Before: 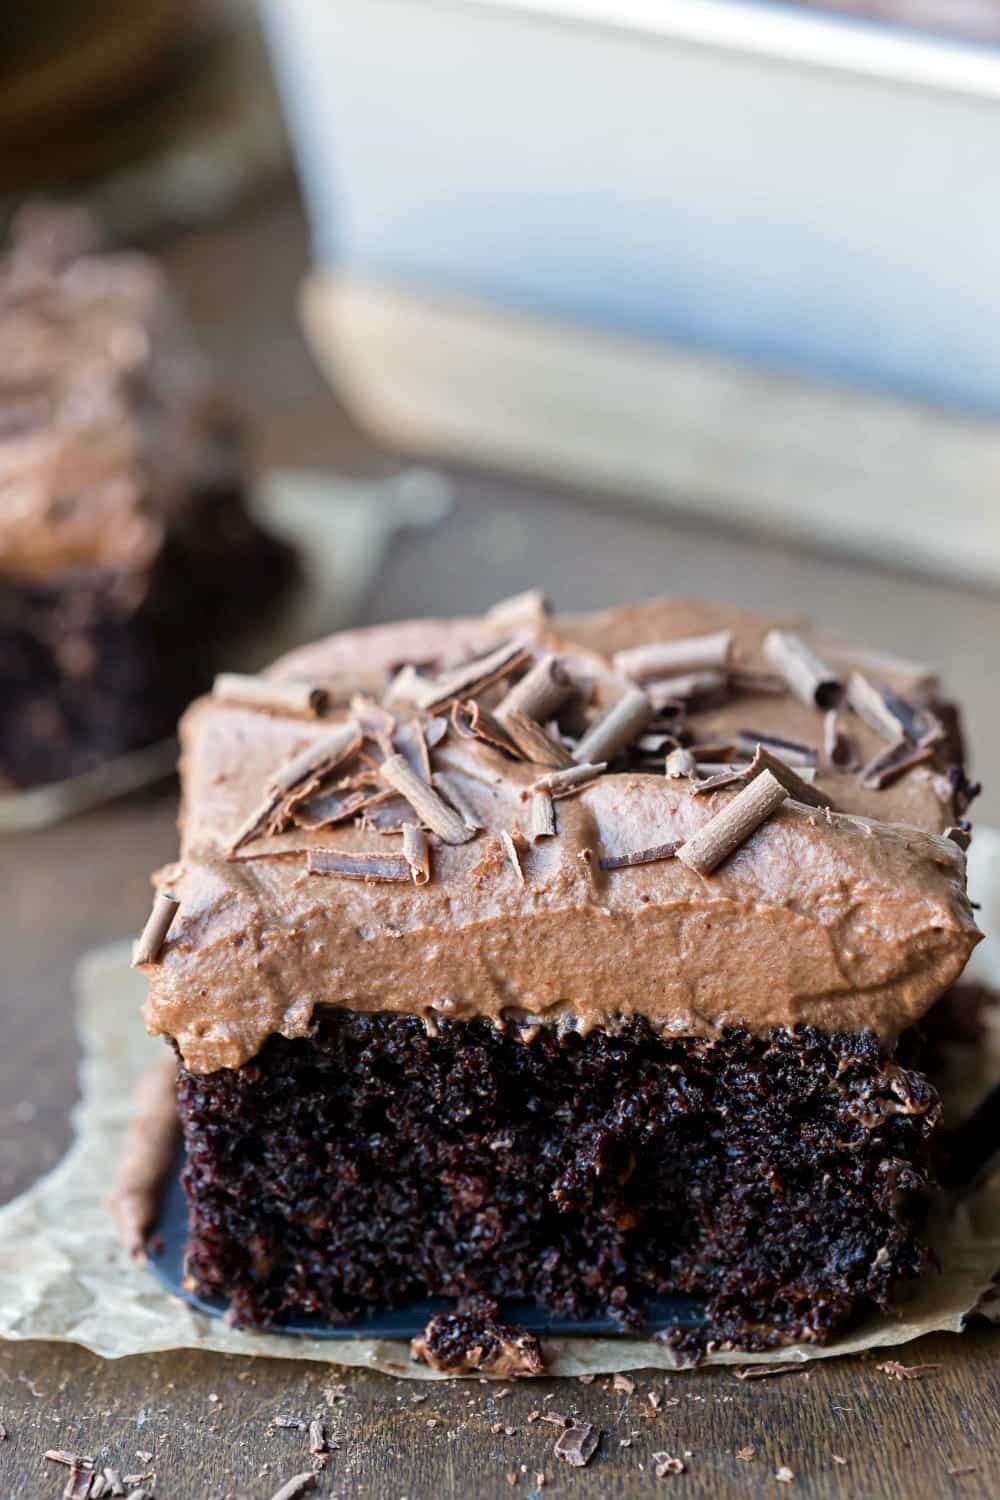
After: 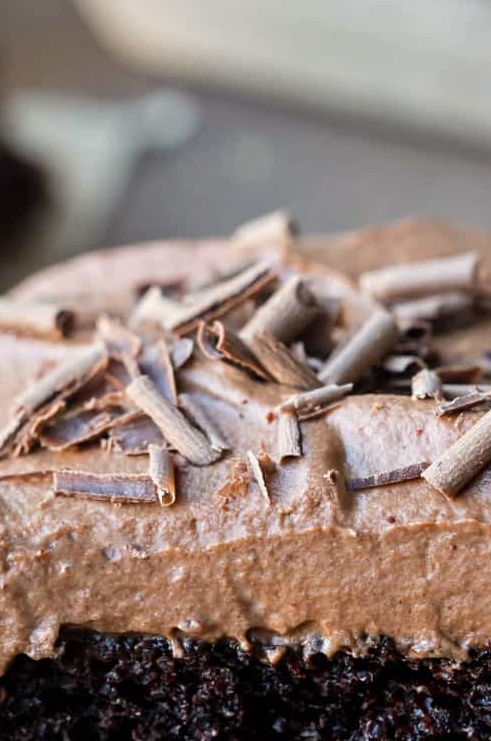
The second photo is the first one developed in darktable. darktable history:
crop: left 25.467%, top 25.331%, right 25.426%, bottom 25.242%
